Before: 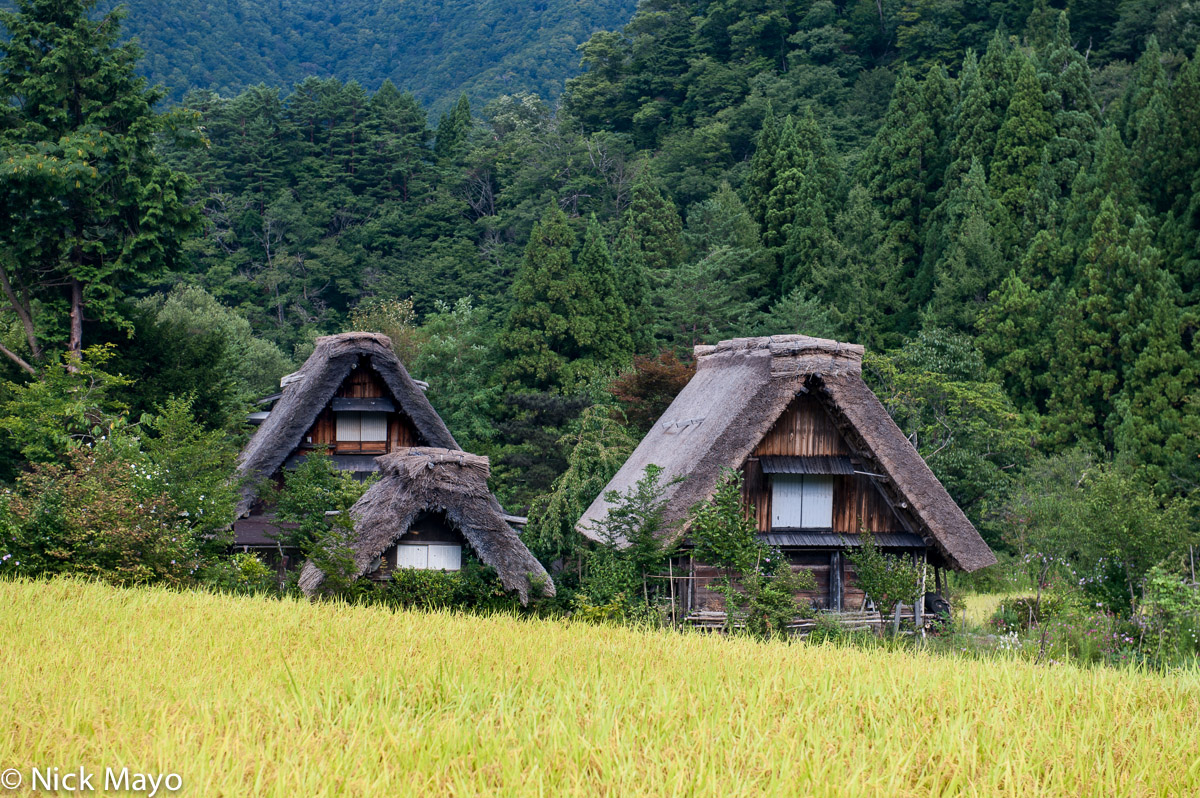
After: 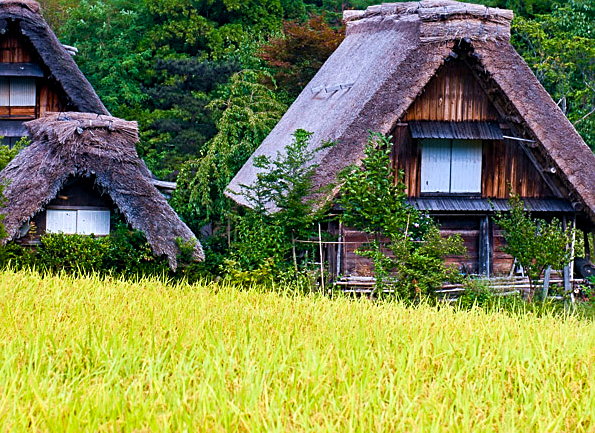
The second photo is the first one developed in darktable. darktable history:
crop: left 29.286%, top 42.104%, right 21.098%, bottom 3.517%
color balance rgb: highlights gain › luminance 16.371%, highlights gain › chroma 2.869%, highlights gain › hue 258.6°, perceptual saturation grading › global saturation 39.248%, perceptual saturation grading › highlights -25.419%, perceptual saturation grading › mid-tones 35.334%, perceptual saturation grading › shadows 34.573%, global vibrance 20%
velvia: on, module defaults
sharpen: on, module defaults
